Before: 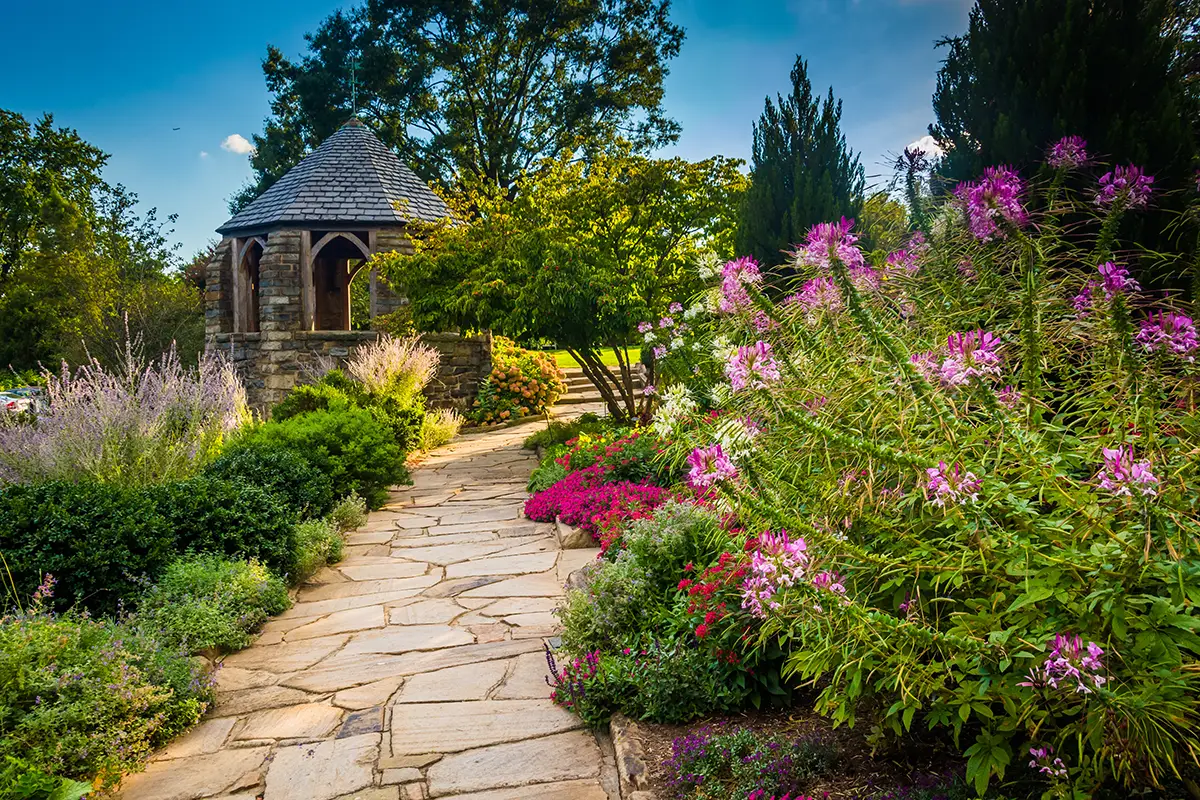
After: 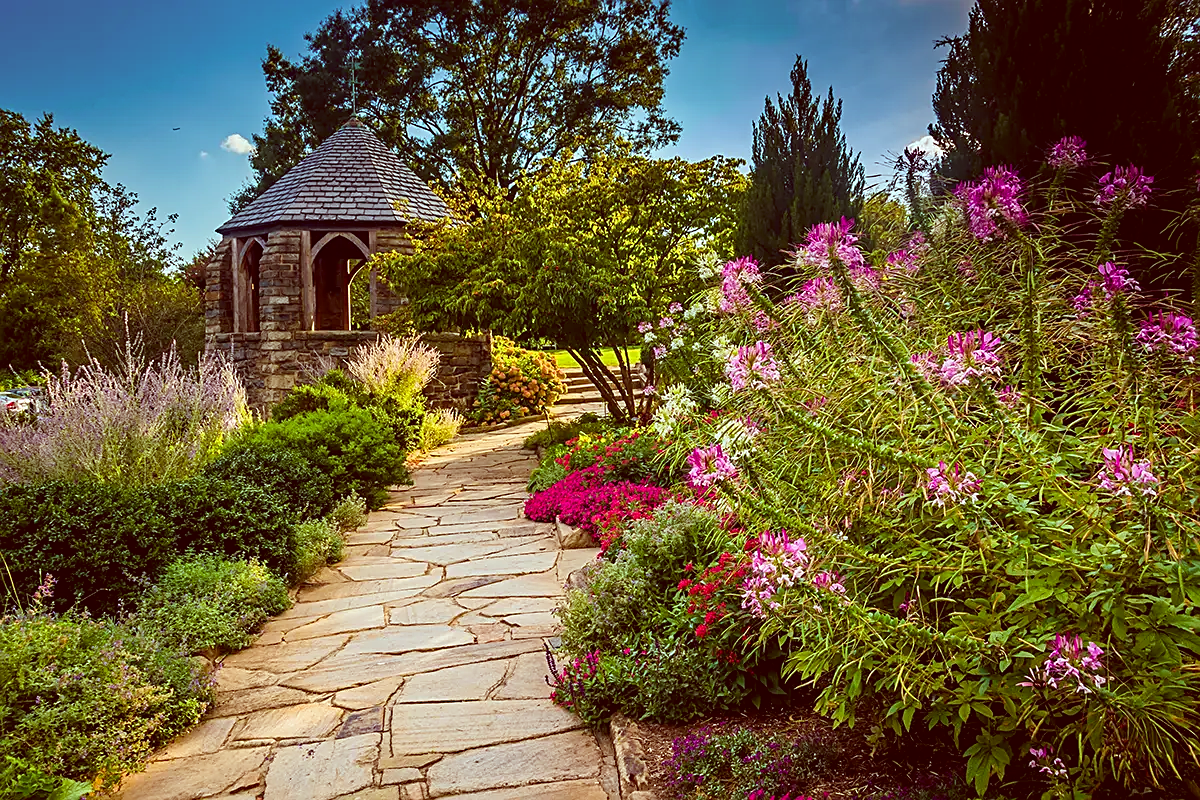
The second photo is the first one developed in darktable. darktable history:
sharpen: on, module defaults
color correction: highlights a* -7.23, highlights b* -0.161, shadows a* 20.08, shadows b* 11.73
haze removal: compatibility mode true, adaptive false
